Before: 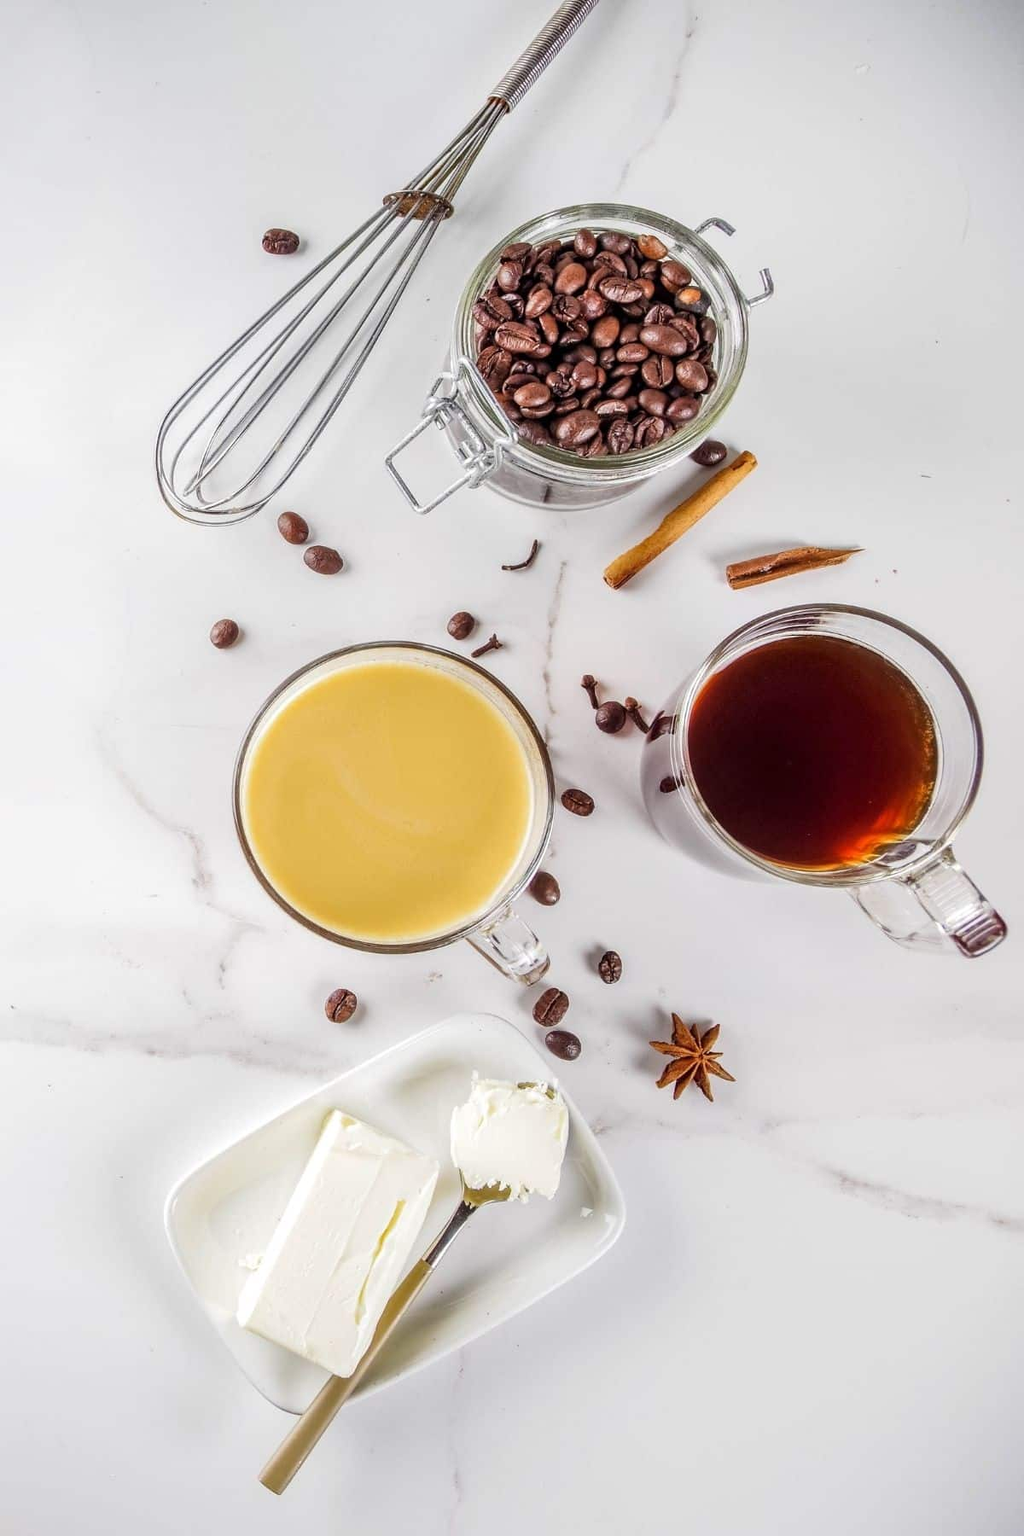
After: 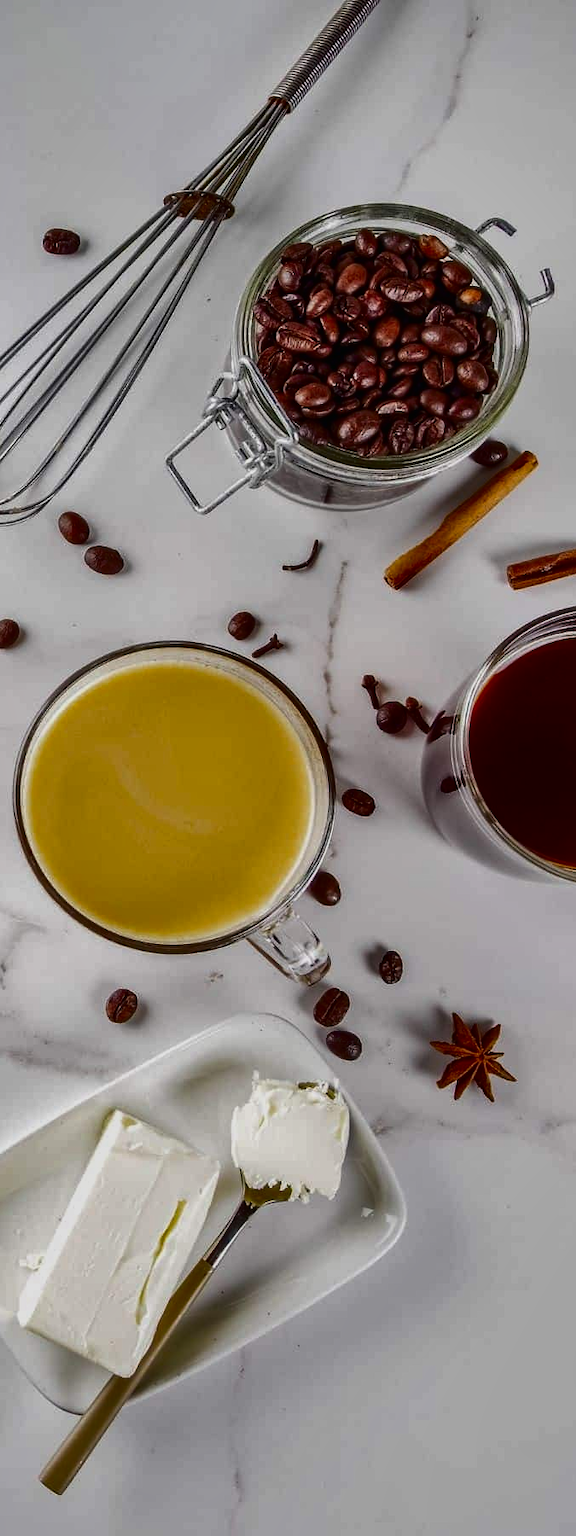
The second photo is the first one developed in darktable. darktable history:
crop: left 21.496%, right 22.254%
exposure: black level correction -0.014, exposure -0.193 EV, compensate highlight preservation false
shadows and highlights: soften with gaussian
contrast brightness saturation: contrast 0.09, brightness -0.59, saturation 0.17
